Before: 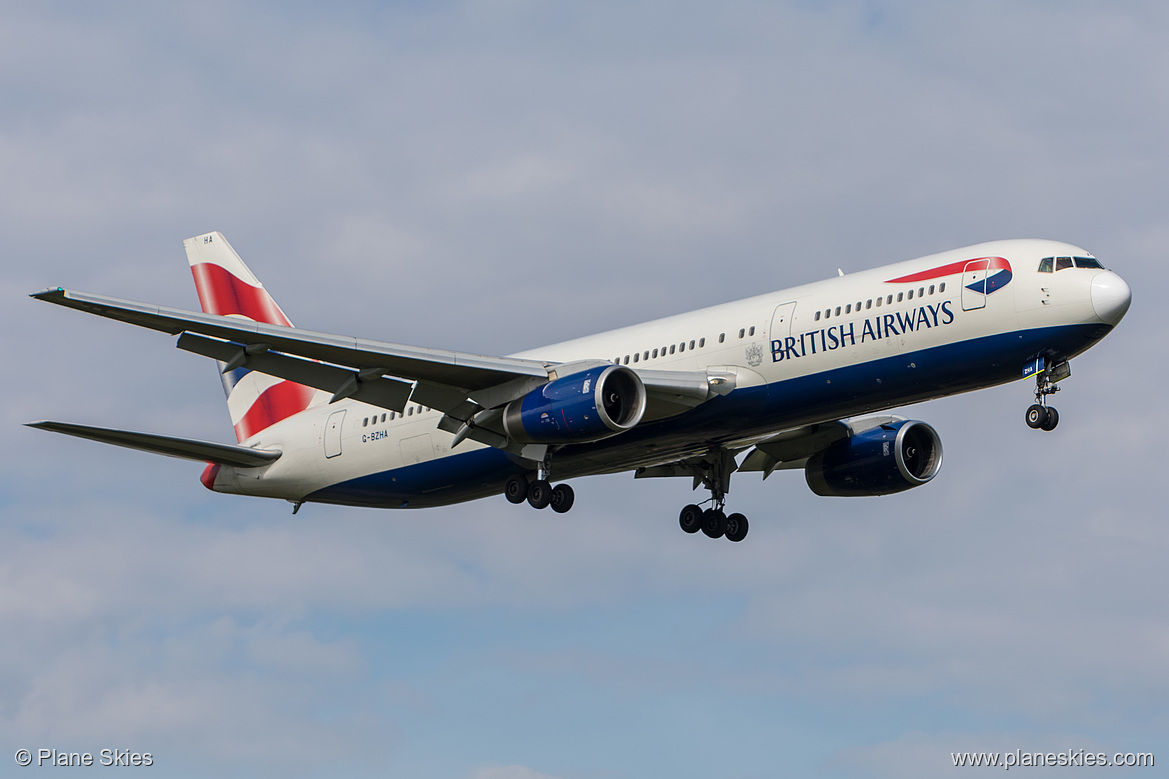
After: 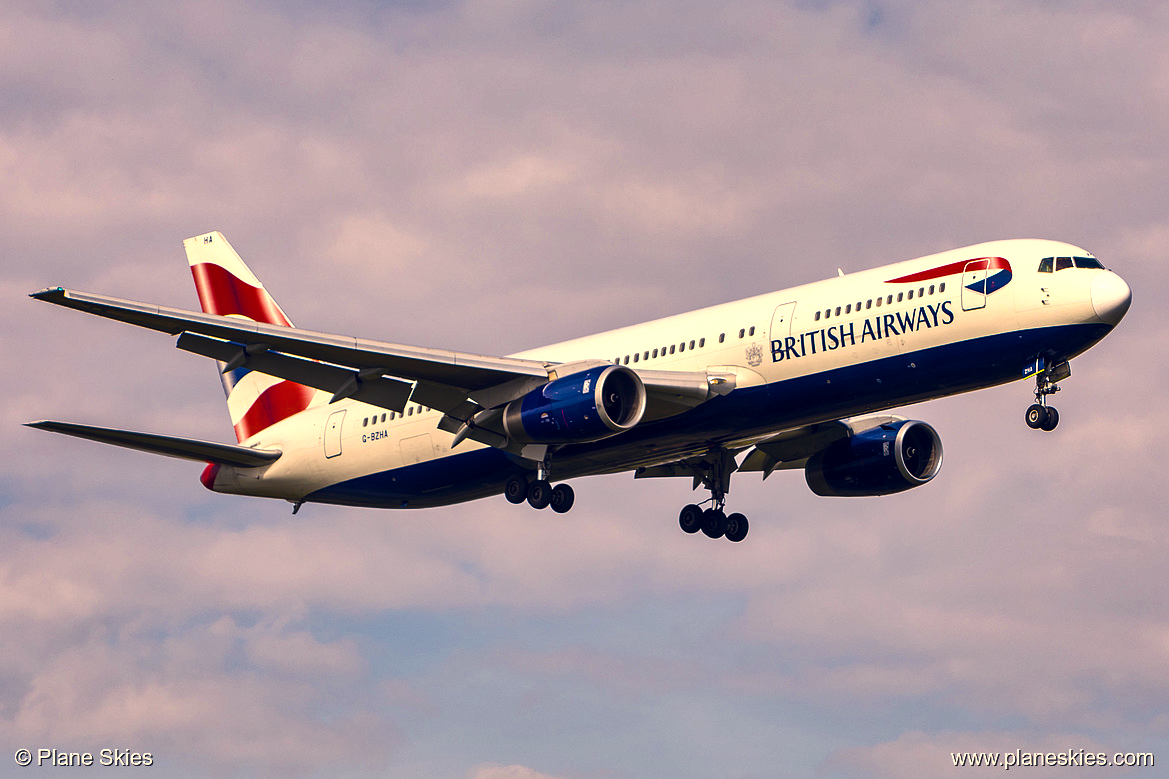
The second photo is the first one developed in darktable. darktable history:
shadows and highlights: shadows 60, highlights -60.23, soften with gaussian
color balance rgb: linear chroma grading › global chroma 9%, perceptual saturation grading › global saturation 36%, perceptual saturation grading › shadows 35%, perceptual brilliance grading › global brilliance 21.21%, perceptual brilliance grading › shadows -35%, global vibrance 21.21%
color calibration: output colorfulness [0, 0.315, 0, 0], x 0.341, y 0.355, temperature 5166 K
color correction: highlights a* 19.59, highlights b* 27.49, shadows a* 3.46, shadows b* -17.28, saturation 0.73
